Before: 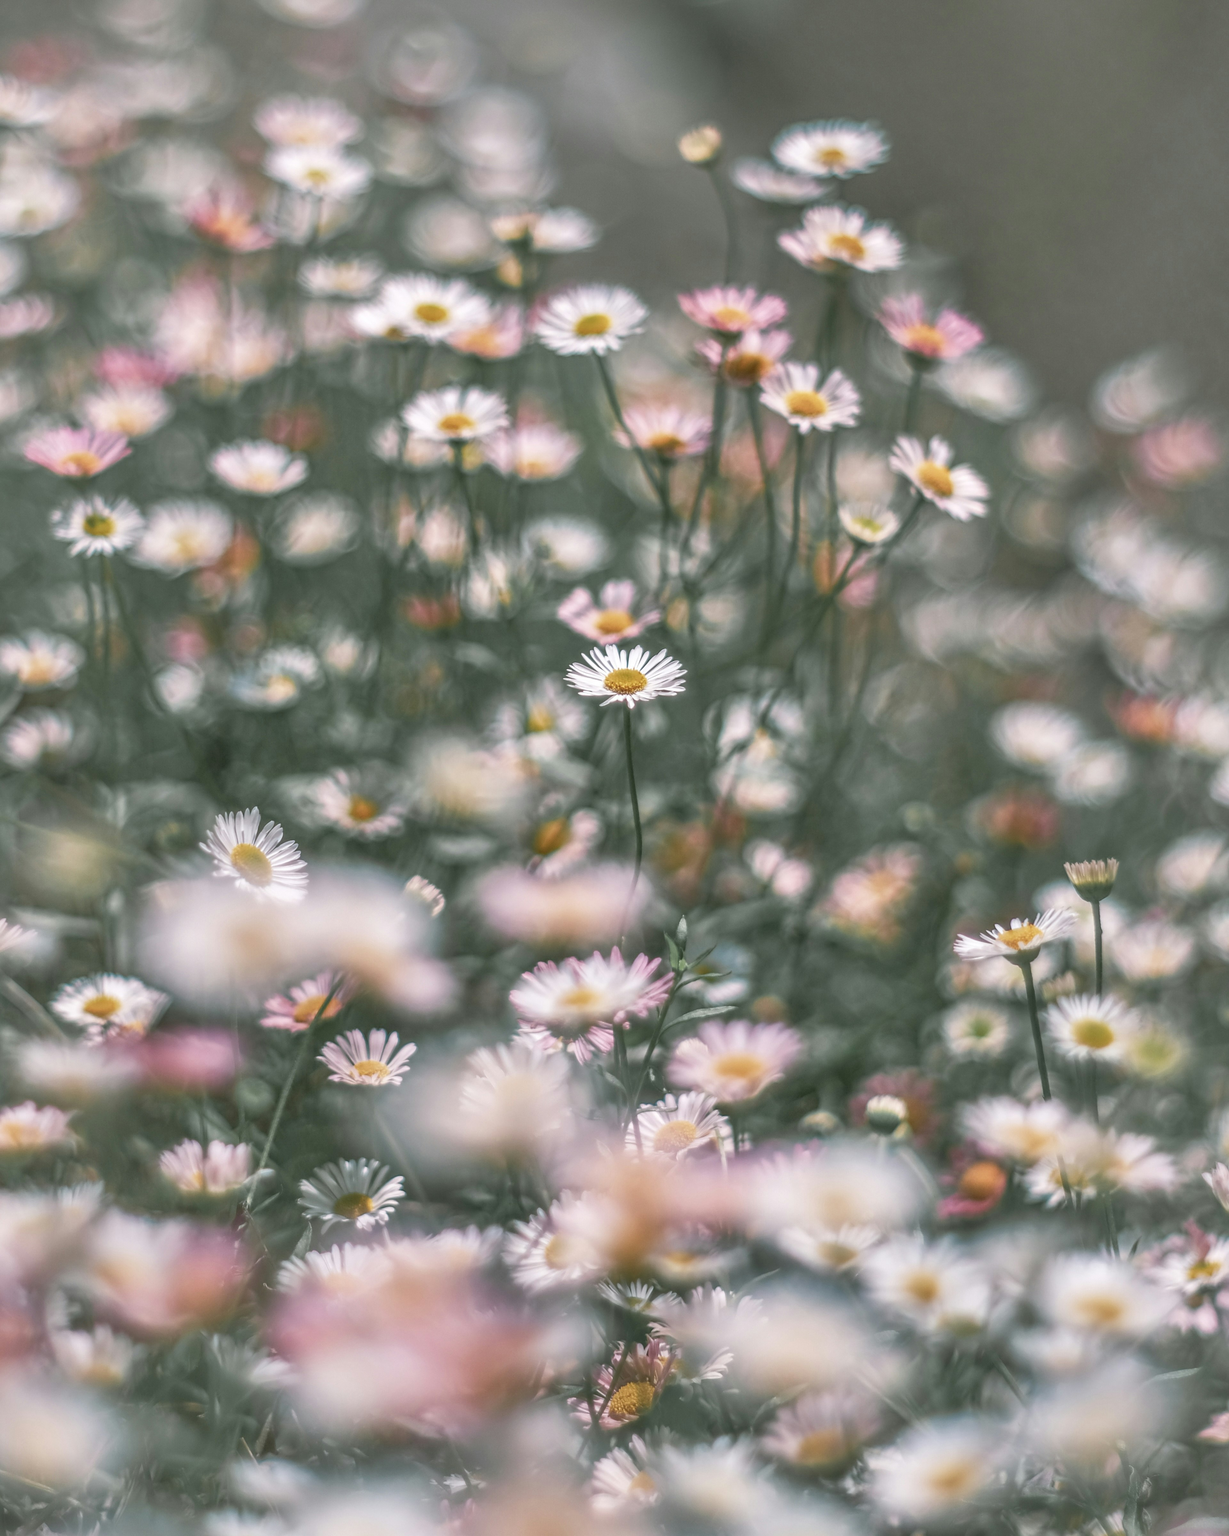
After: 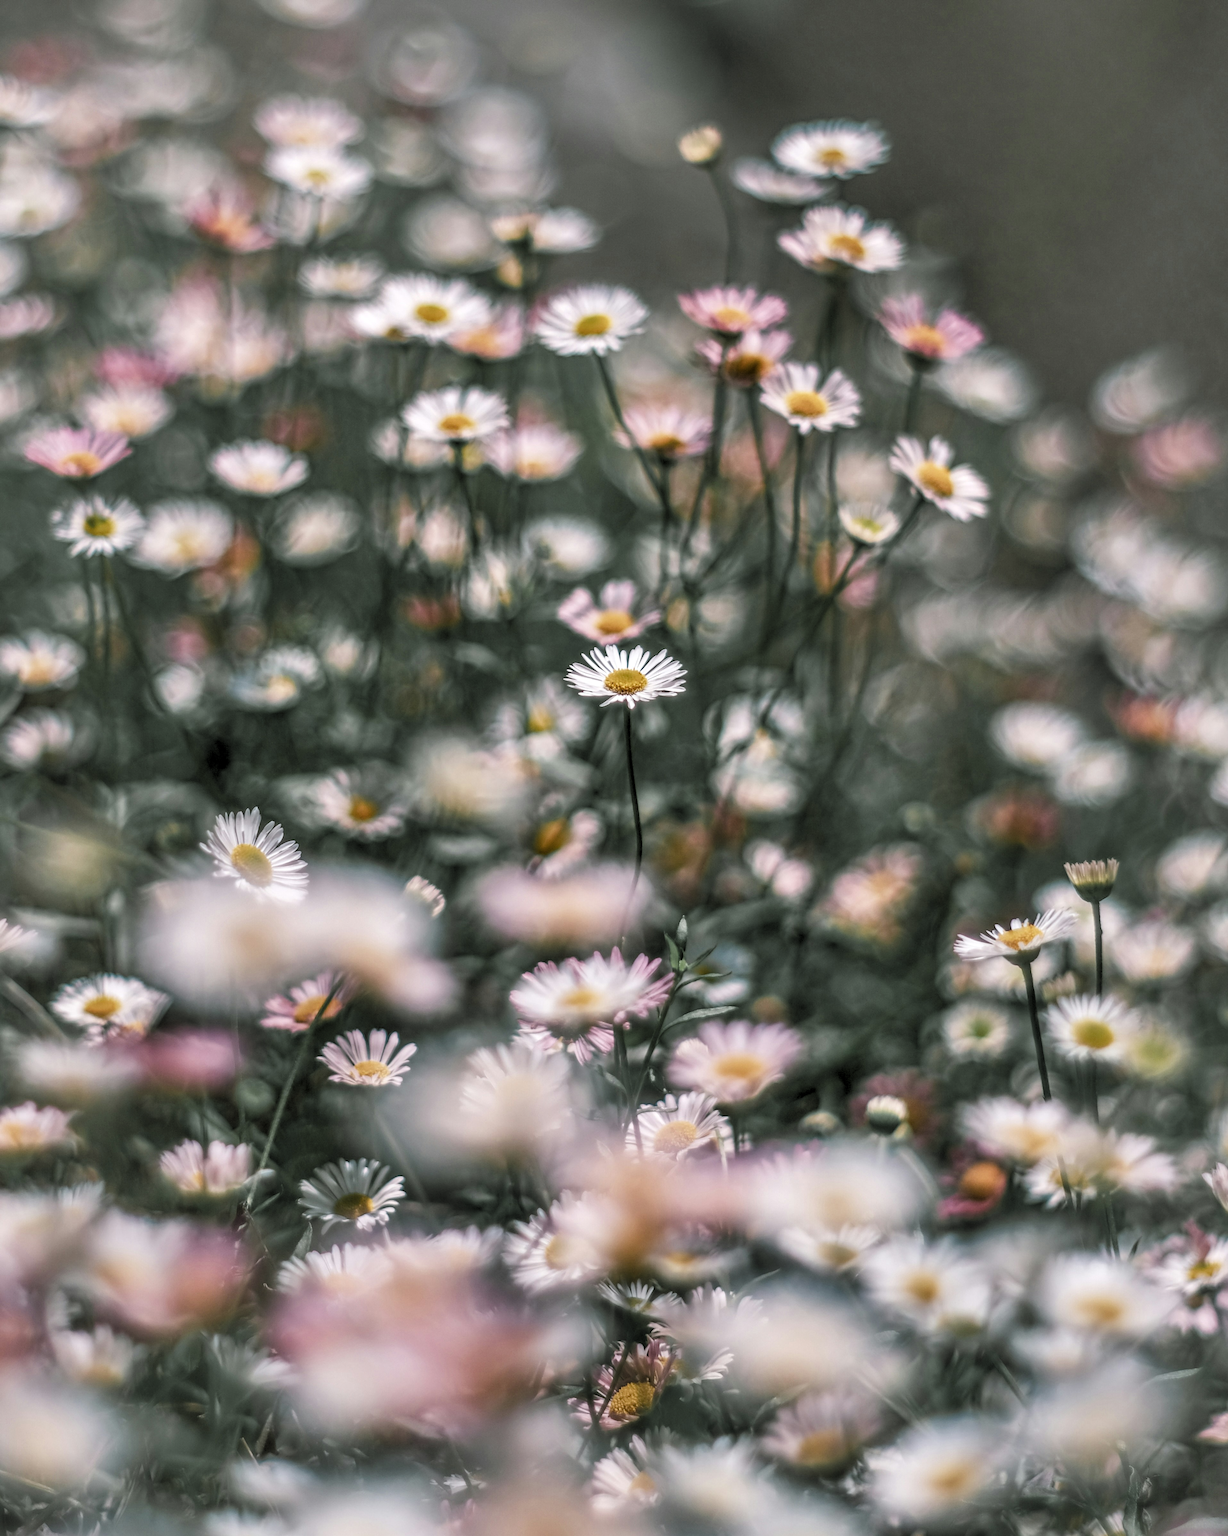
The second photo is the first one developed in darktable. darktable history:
levels: mode automatic, black 0.023%, white 99.97%, levels [0.062, 0.494, 0.925]
color balance rgb: perceptual saturation grading › global saturation 20%, perceptual saturation grading › highlights -25%, perceptual saturation grading › shadows 25%
rgb levels: preserve colors sum RGB, levels [[0.038, 0.433, 0.934], [0, 0.5, 1], [0, 0.5, 1]]
